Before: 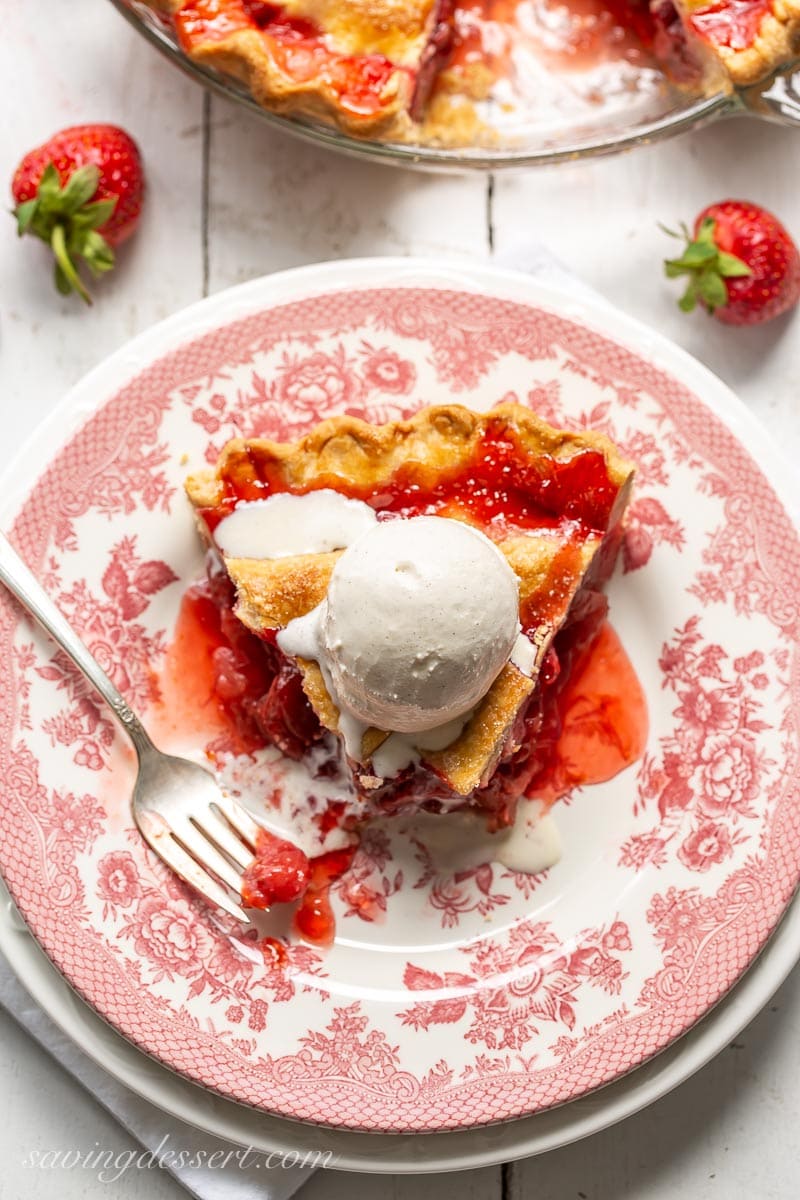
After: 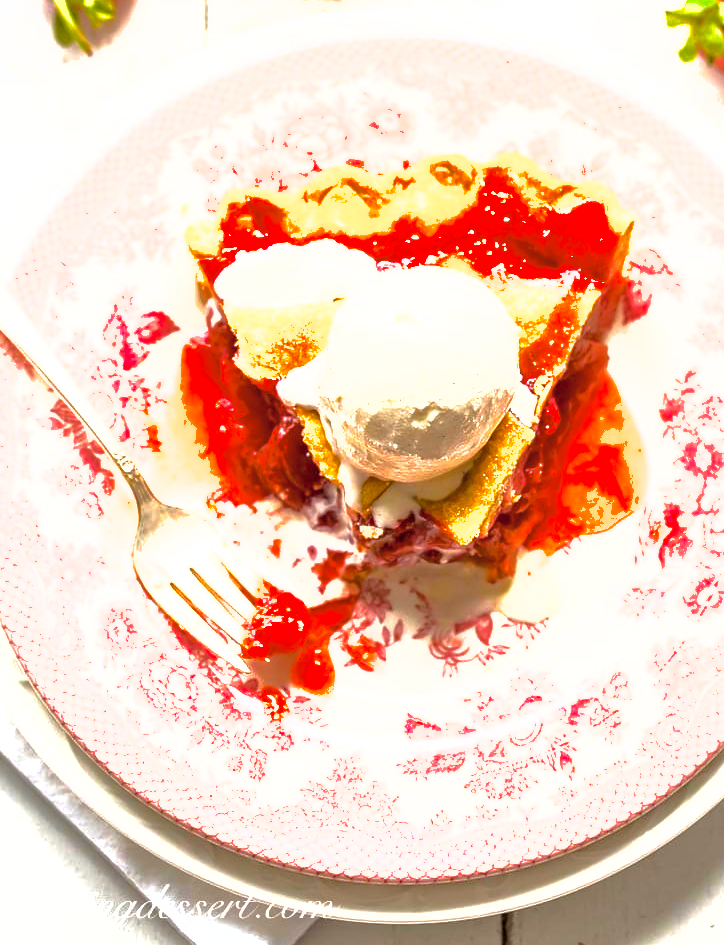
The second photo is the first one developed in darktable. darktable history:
crop: top 20.916%, right 9.437%, bottom 0.316%
color balance rgb: linear chroma grading › global chroma 20%, perceptual saturation grading › global saturation 25%, perceptual brilliance grading › global brilliance 20%, global vibrance 20%
shadows and highlights: on, module defaults
exposure: exposure 1 EV, compensate highlight preservation false
color contrast: green-magenta contrast 0.84, blue-yellow contrast 0.86
